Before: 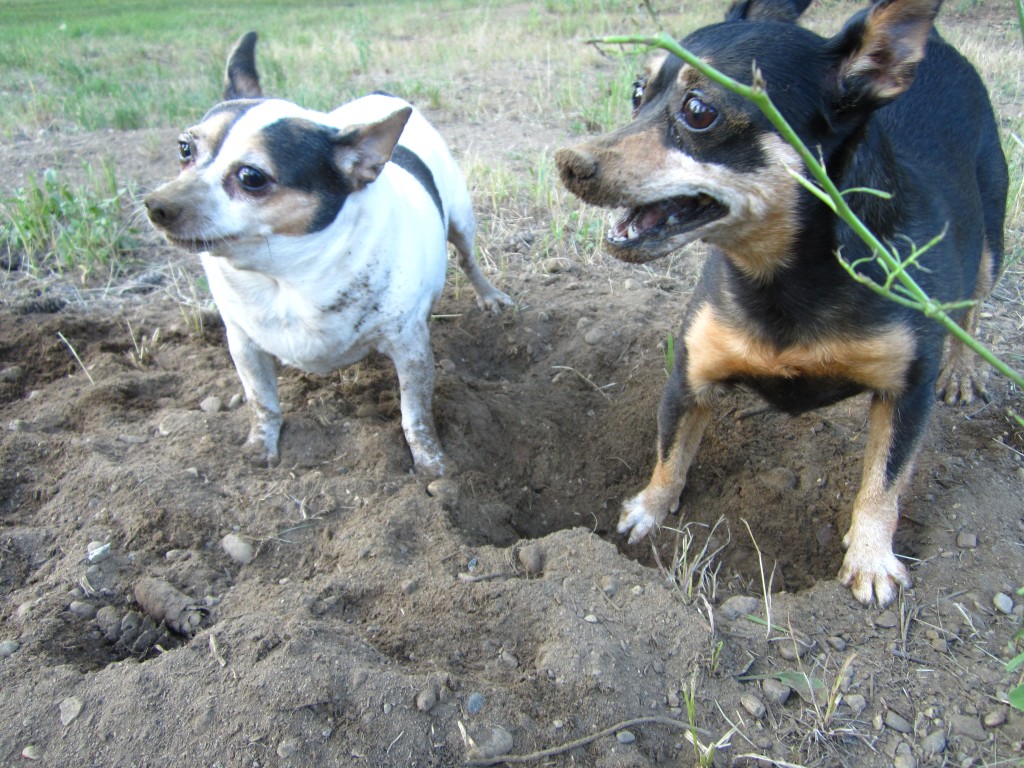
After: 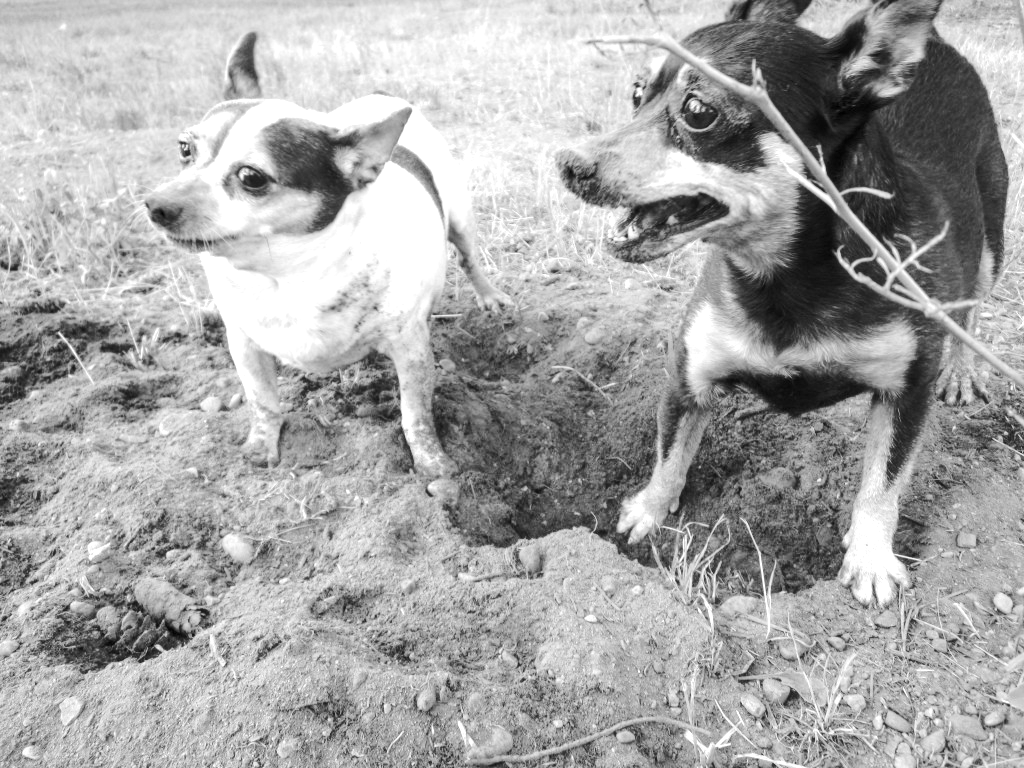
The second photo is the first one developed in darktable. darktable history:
local contrast: on, module defaults
color balance rgb: perceptual saturation grading › global saturation 36%, perceptual brilliance grading › global brilliance 10%, global vibrance 20%
monochrome: on, module defaults
rgb curve: curves: ch0 [(0, 0) (0.284, 0.292) (0.505, 0.644) (1, 1)], compensate middle gray true
